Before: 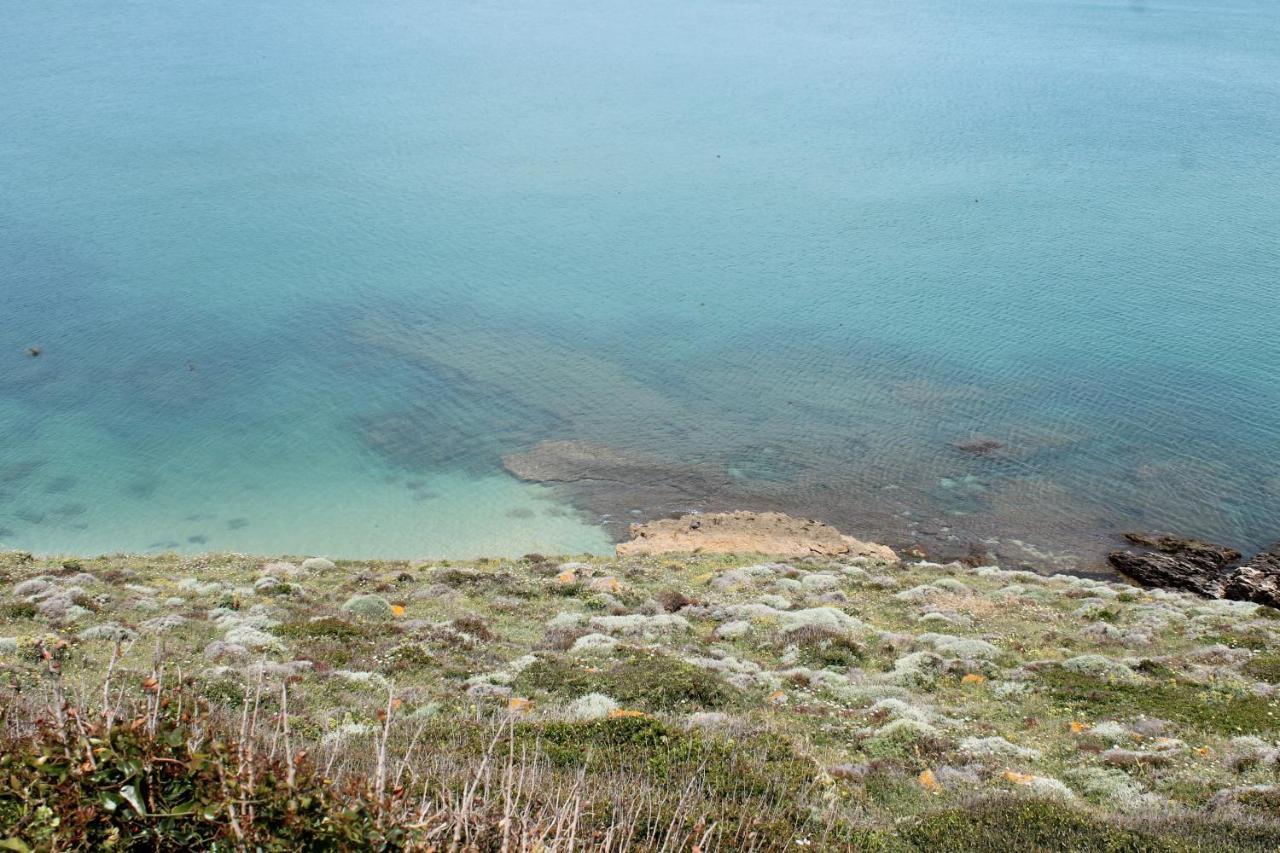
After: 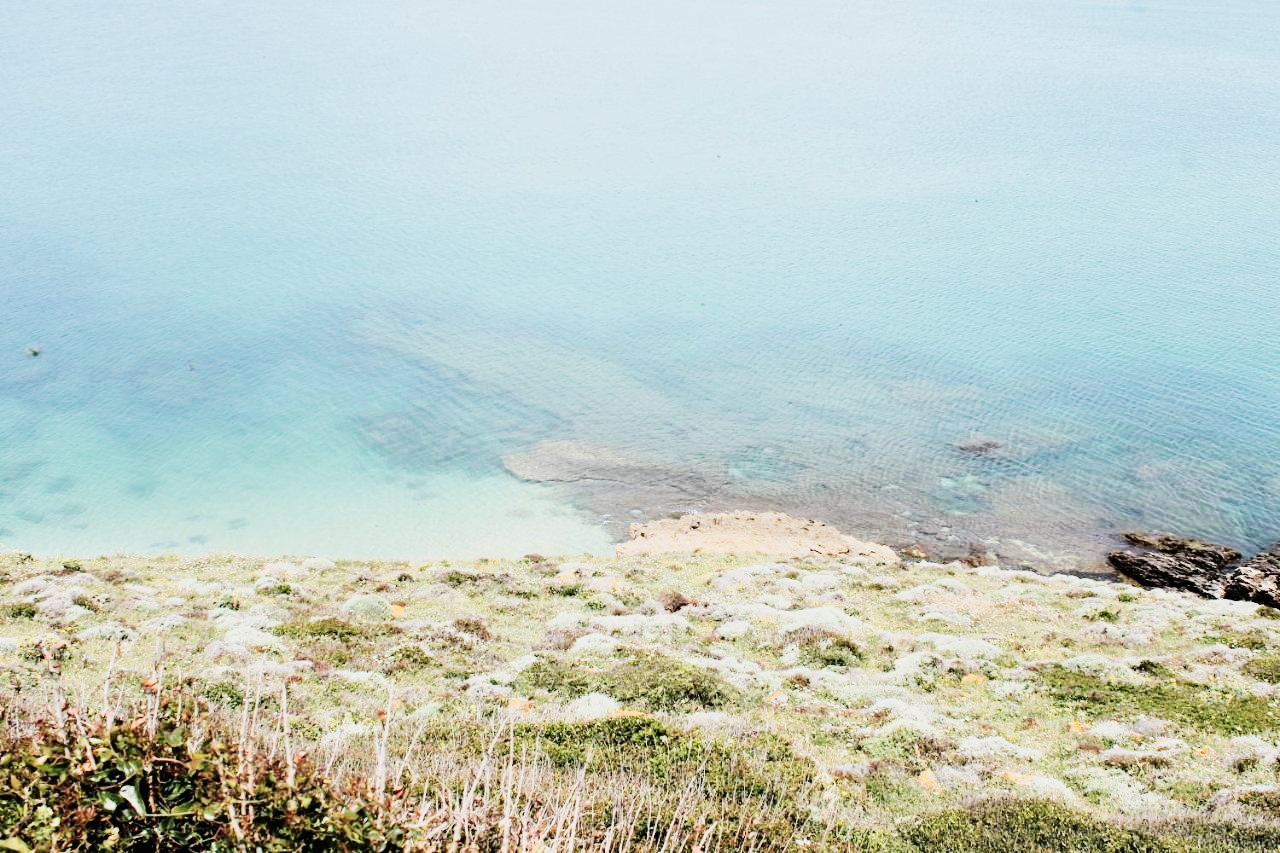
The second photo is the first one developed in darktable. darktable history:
velvia: on, module defaults
tone curve: curves: ch0 [(0, 0.008) (0.107, 0.083) (0.283, 0.287) (0.429, 0.51) (0.607, 0.739) (0.789, 0.893) (0.998, 0.978)]; ch1 [(0, 0) (0.323, 0.339) (0.438, 0.427) (0.478, 0.484) (0.502, 0.502) (0.527, 0.525) (0.571, 0.579) (0.608, 0.629) (0.669, 0.704) (0.859, 0.899) (1, 1)]; ch2 [(0, 0) (0.33, 0.347) (0.421, 0.456) (0.473, 0.498) (0.502, 0.504) (0.522, 0.524) (0.549, 0.567) (0.593, 0.626) (0.676, 0.724) (1, 1)], preserve colors none
filmic rgb: black relative exposure -7.65 EV, white relative exposure 4.56 EV, threshold 2.99 EV, hardness 3.61, enable highlight reconstruction true
tone equalizer: on, module defaults
contrast brightness saturation: contrast 0.061, brightness -0.006, saturation -0.222
exposure: exposure 0.753 EV, compensate exposure bias true, compensate highlight preservation false
